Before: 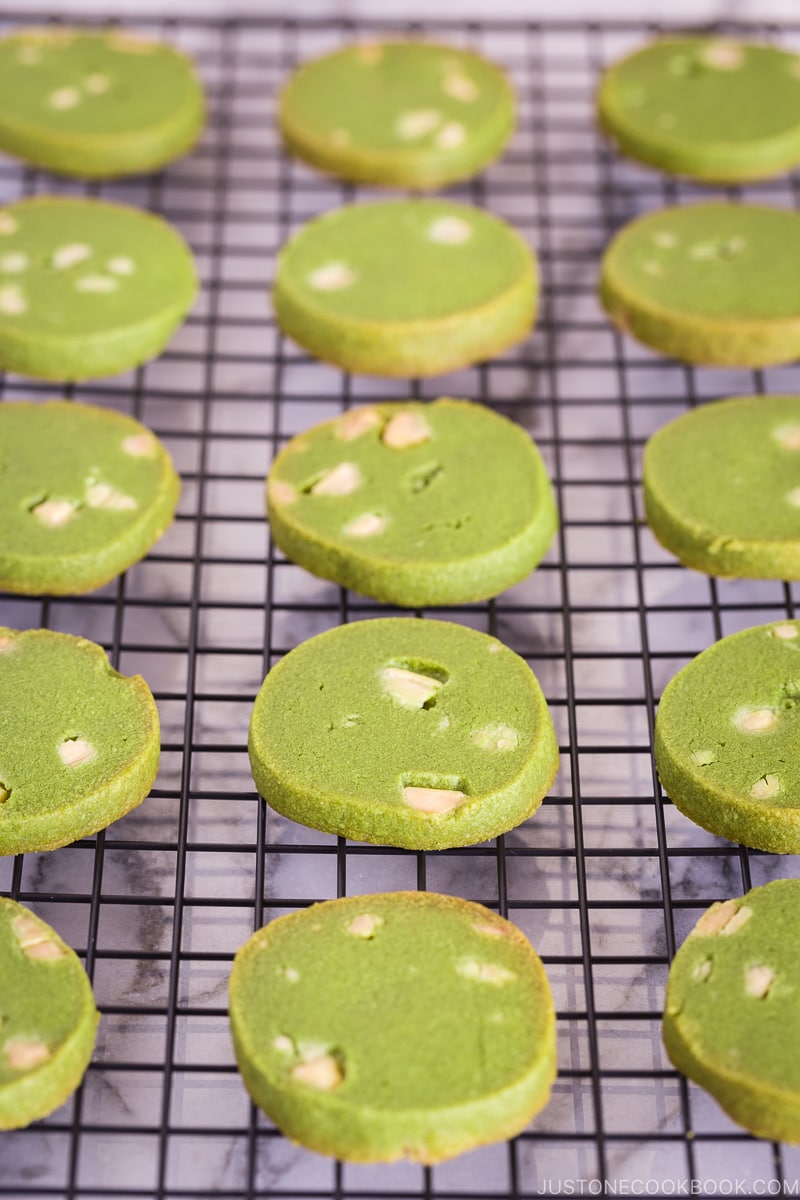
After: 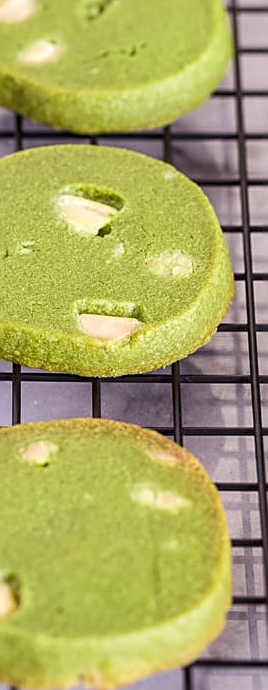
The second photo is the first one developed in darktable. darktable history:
crop: left 40.713%, top 39.487%, right 25.708%, bottom 2.998%
local contrast: on, module defaults
sharpen: amount 0.492
